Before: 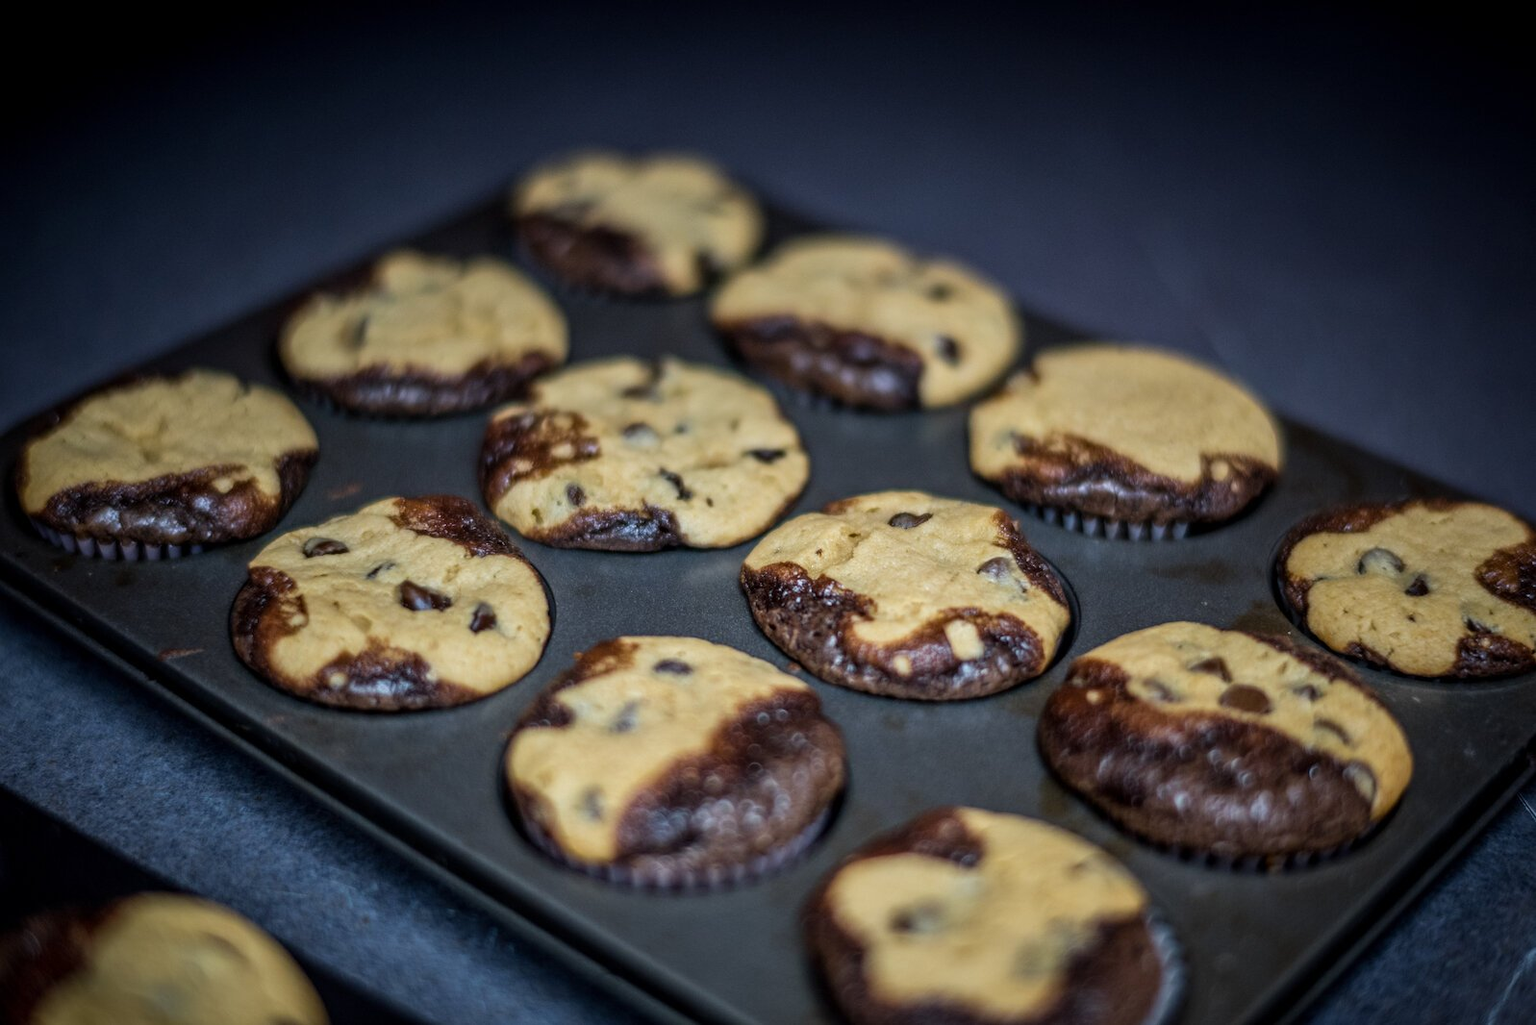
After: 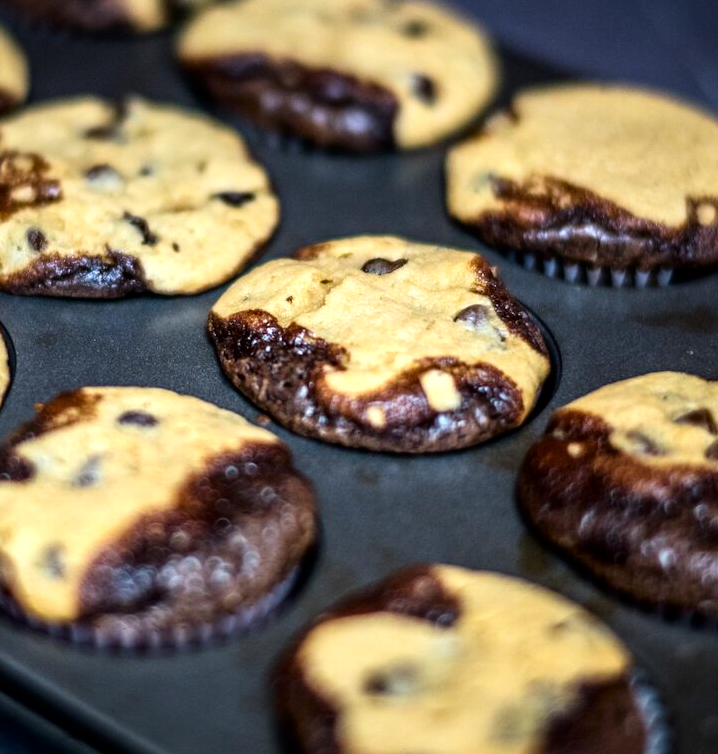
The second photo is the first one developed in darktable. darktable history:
crop: left 35.237%, top 25.848%, right 19.782%, bottom 3.406%
tone equalizer: -8 EV -0.73 EV, -7 EV -0.706 EV, -6 EV -0.595 EV, -5 EV -0.378 EV, -3 EV 0.4 EV, -2 EV 0.6 EV, -1 EV 0.699 EV, +0 EV 0.739 EV
contrast brightness saturation: contrast 0.13, brightness -0.052, saturation 0.157
